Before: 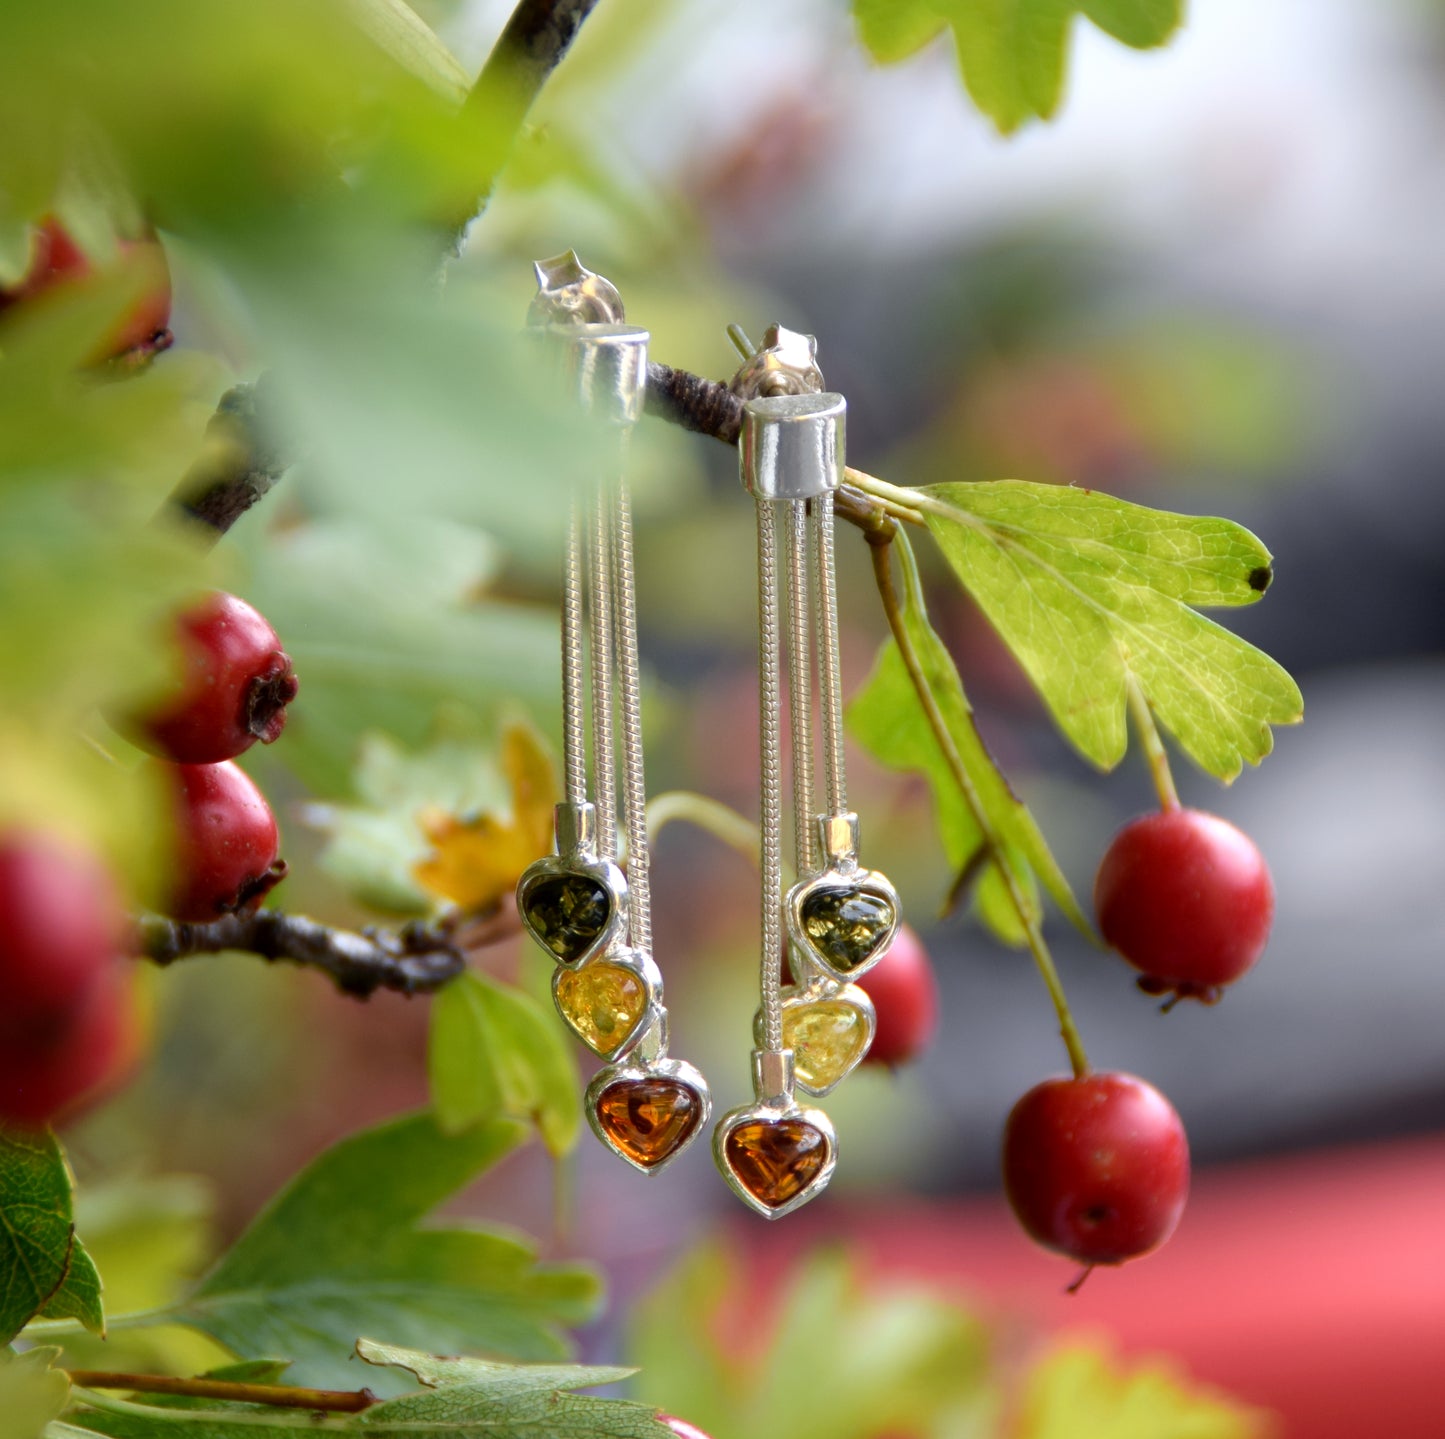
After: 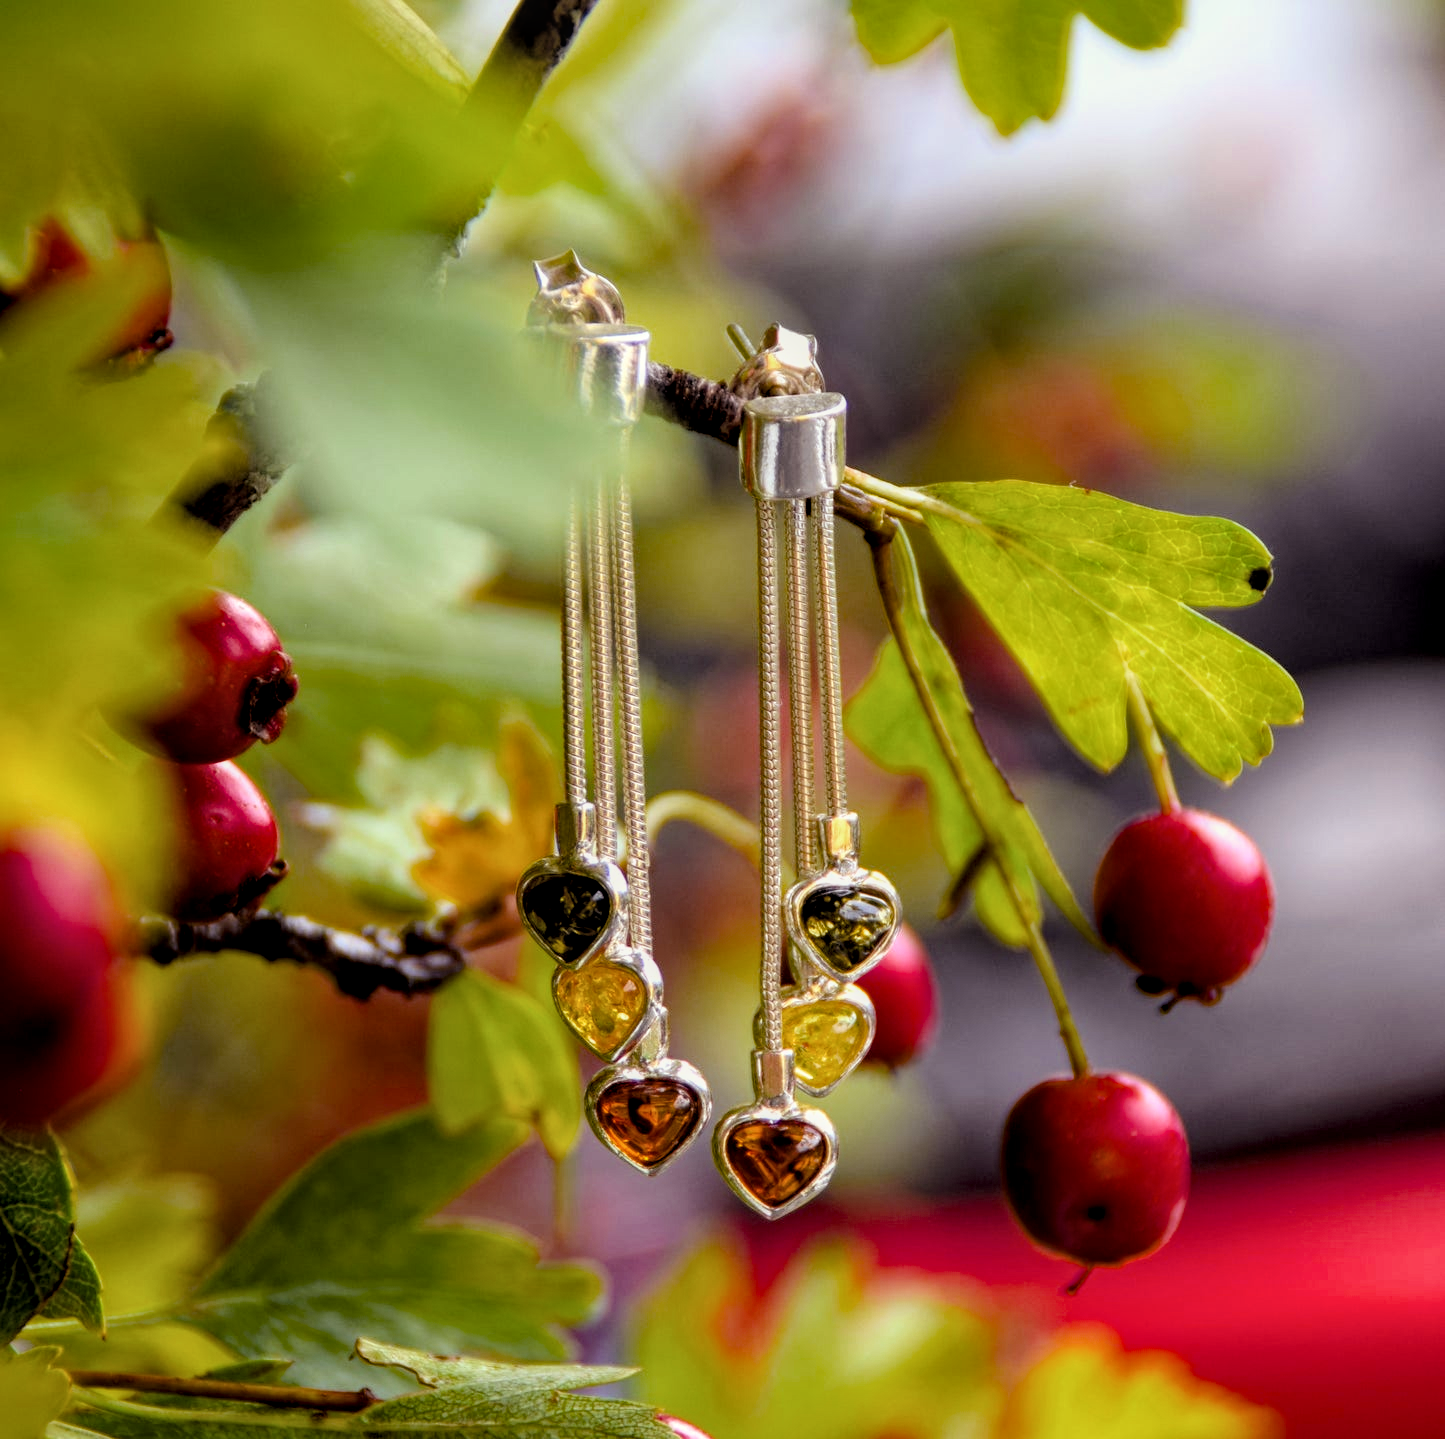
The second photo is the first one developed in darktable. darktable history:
local contrast: highlights 96%, shadows 86%, detail 160%, midtone range 0.2
filmic rgb: black relative exposure -11.89 EV, white relative exposure 5.43 EV, hardness 4.49, latitude 49.7%, contrast 1.143, color science v6 (2022)
color balance rgb: power › chroma 1.542%, power › hue 27.96°, perceptual saturation grading › global saturation 14.625%, global vibrance 1.537%, saturation formula JzAzBz (2021)
haze removal: strength 0.256, distance 0.251, compatibility mode true, adaptive false
